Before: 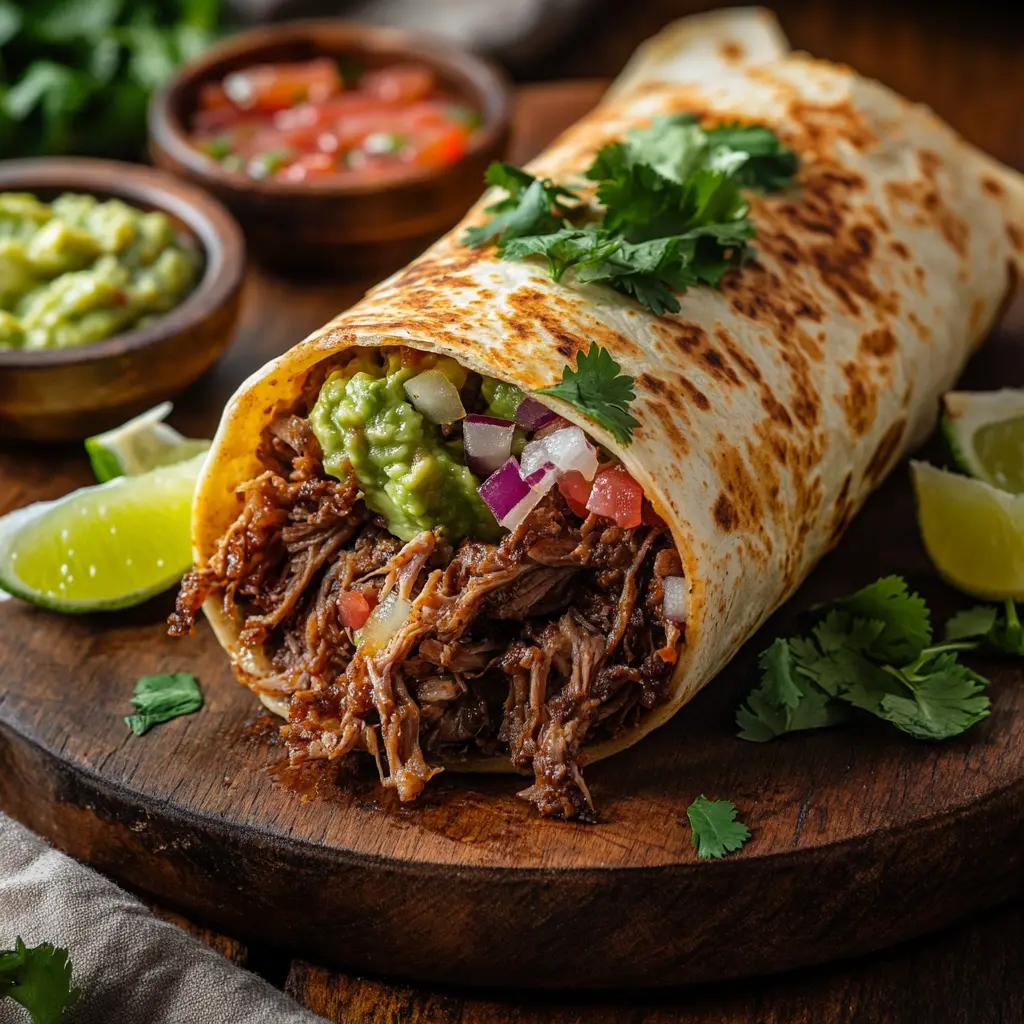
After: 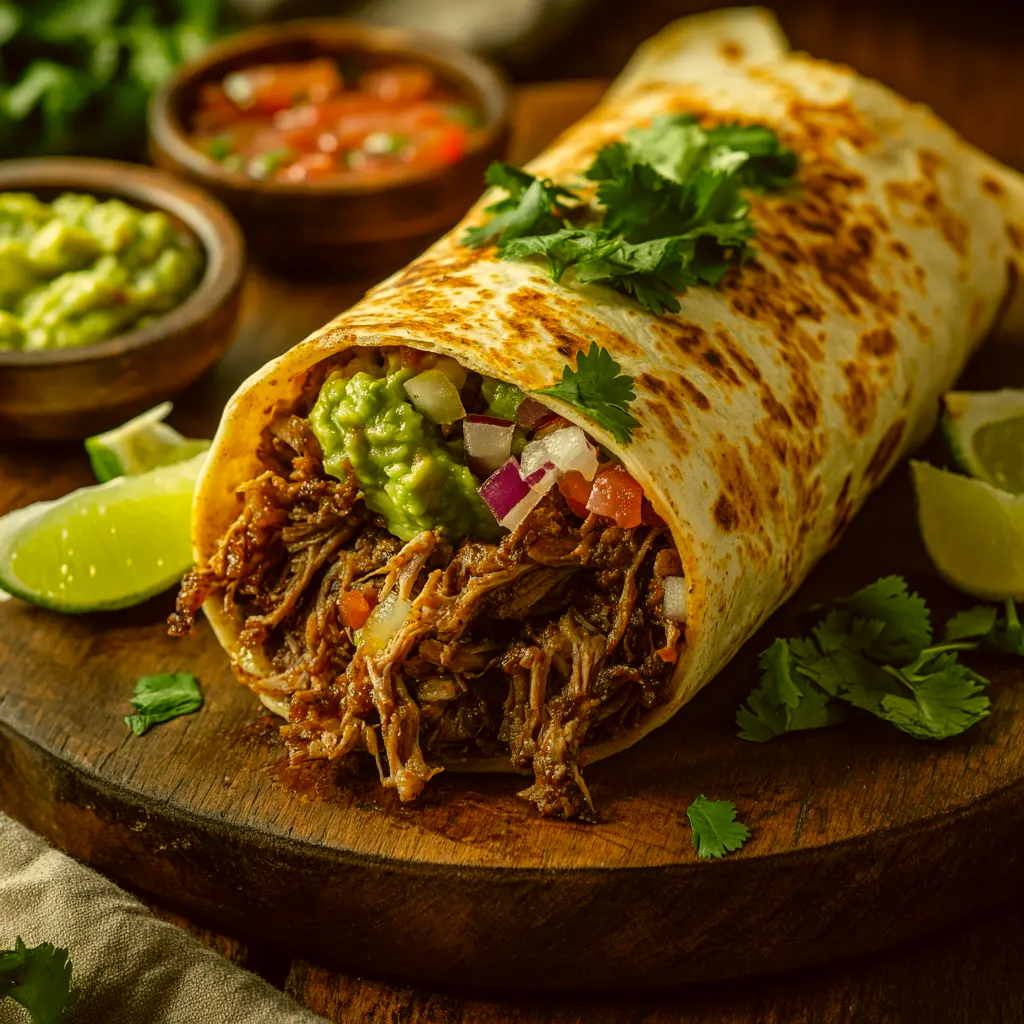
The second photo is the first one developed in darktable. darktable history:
color correction: highlights a* 0.162, highlights b* 29.53, shadows a* -0.162, shadows b* 21.09
exposure: exposure -0.05 EV
